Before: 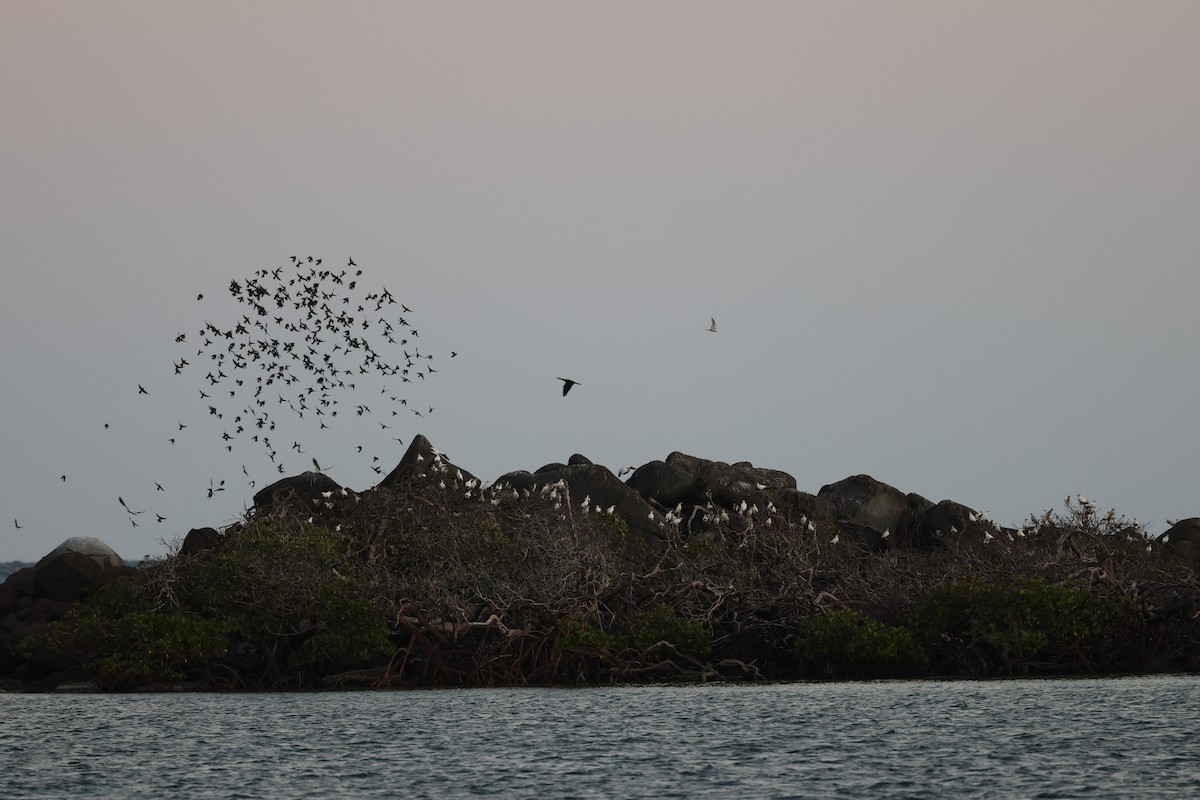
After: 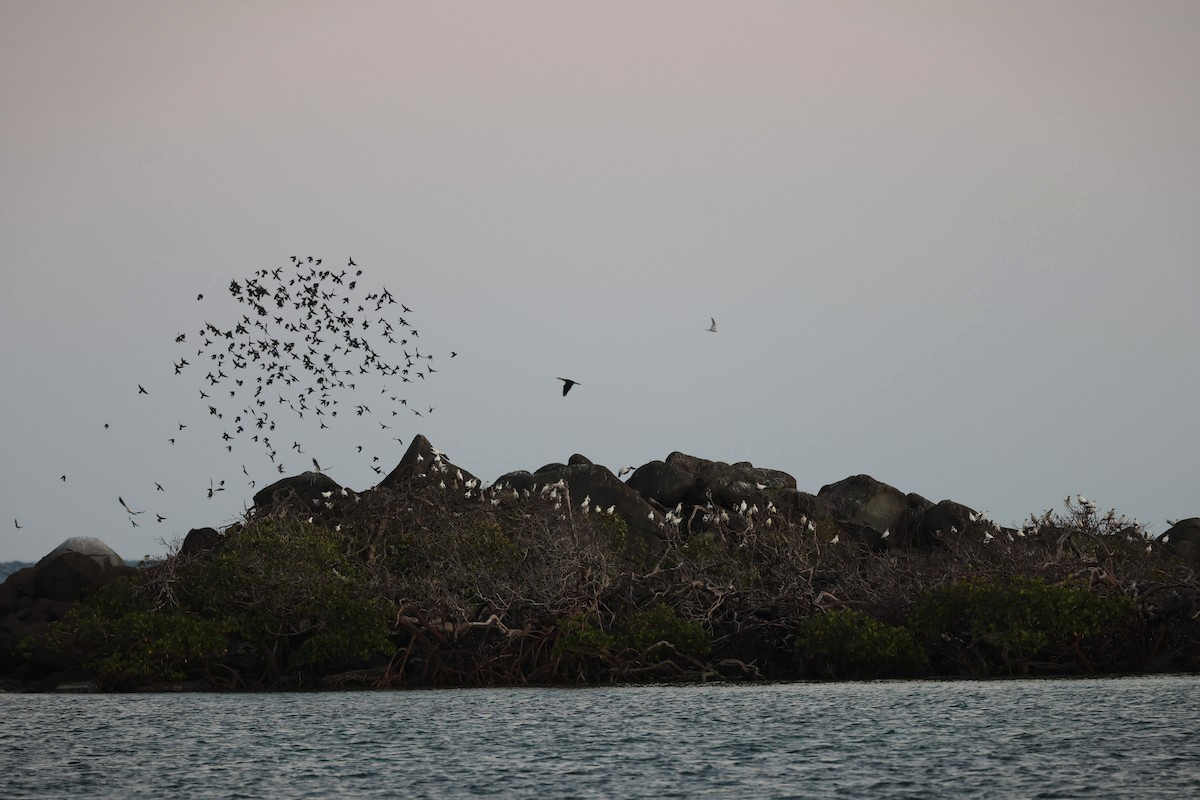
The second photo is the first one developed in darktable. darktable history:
levels: levels [0, 0.474, 0.947]
vignetting: fall-off start 100%, brightness -0.282, width/height ratio 1.31
